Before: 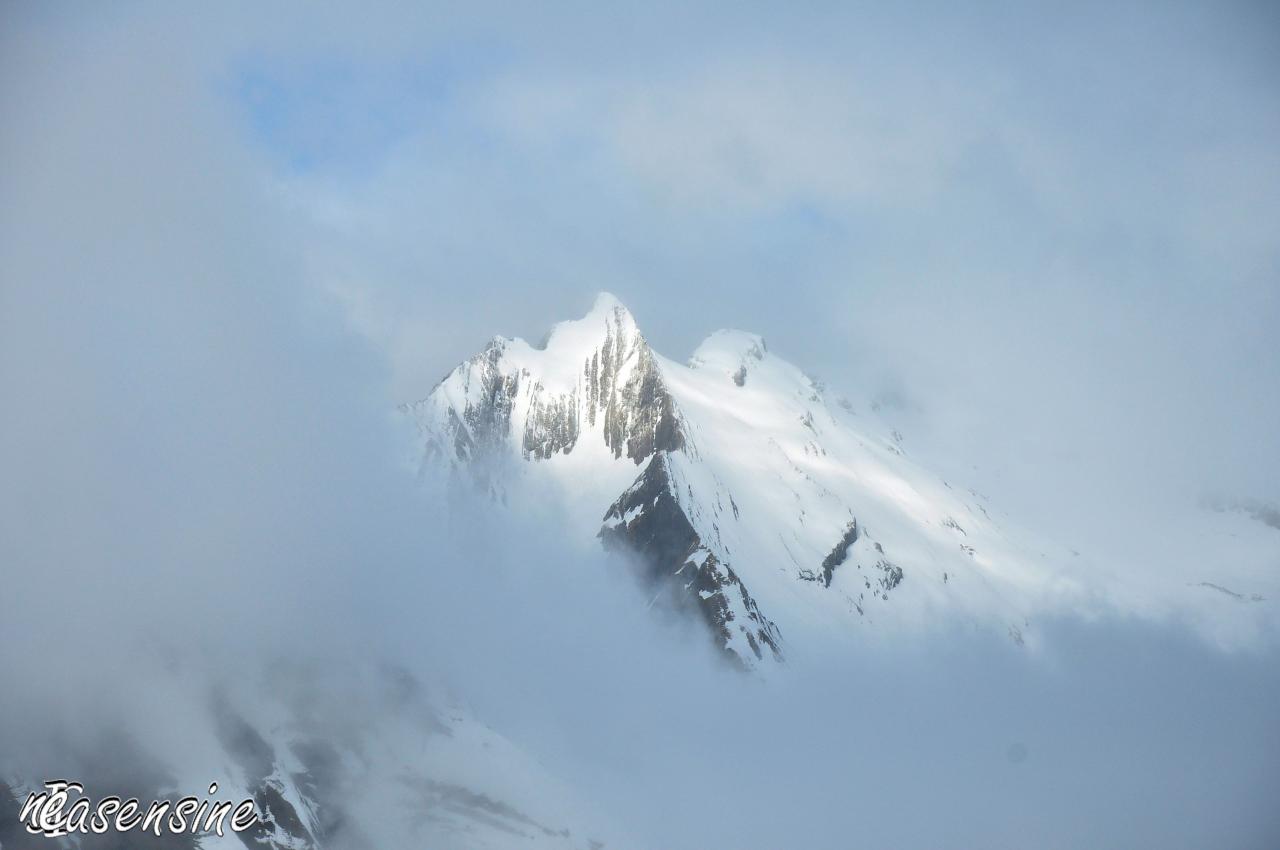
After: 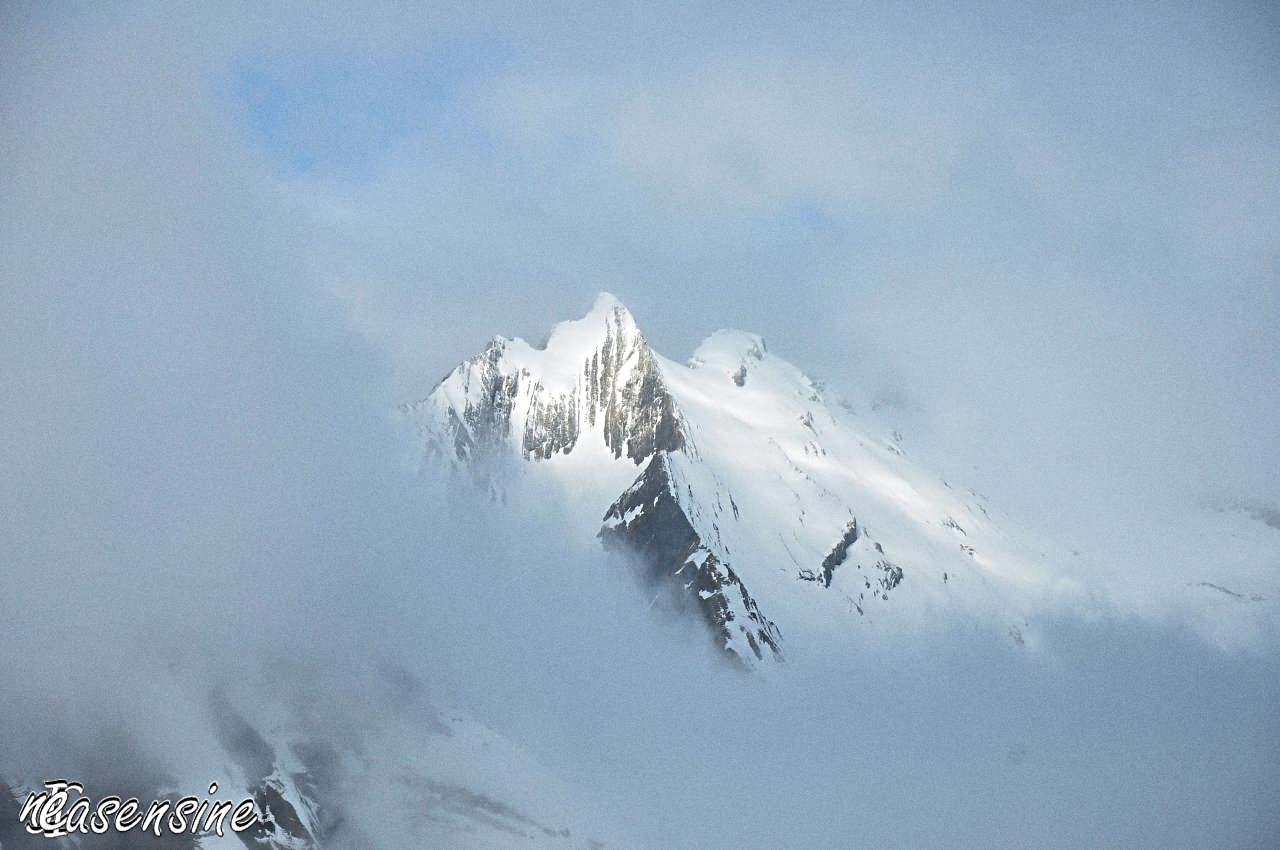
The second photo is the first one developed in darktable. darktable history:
sharpen: radius 4
grain: coarseness 0.47 ISO
